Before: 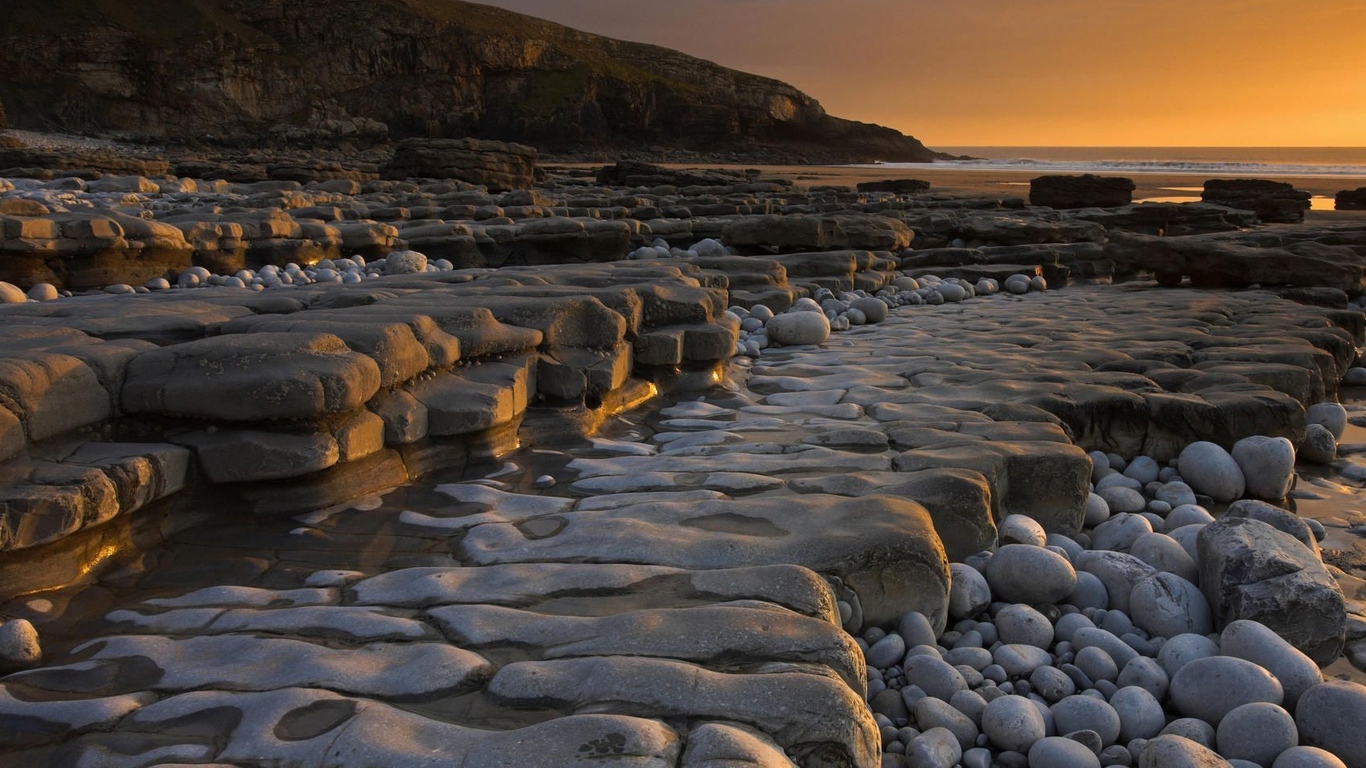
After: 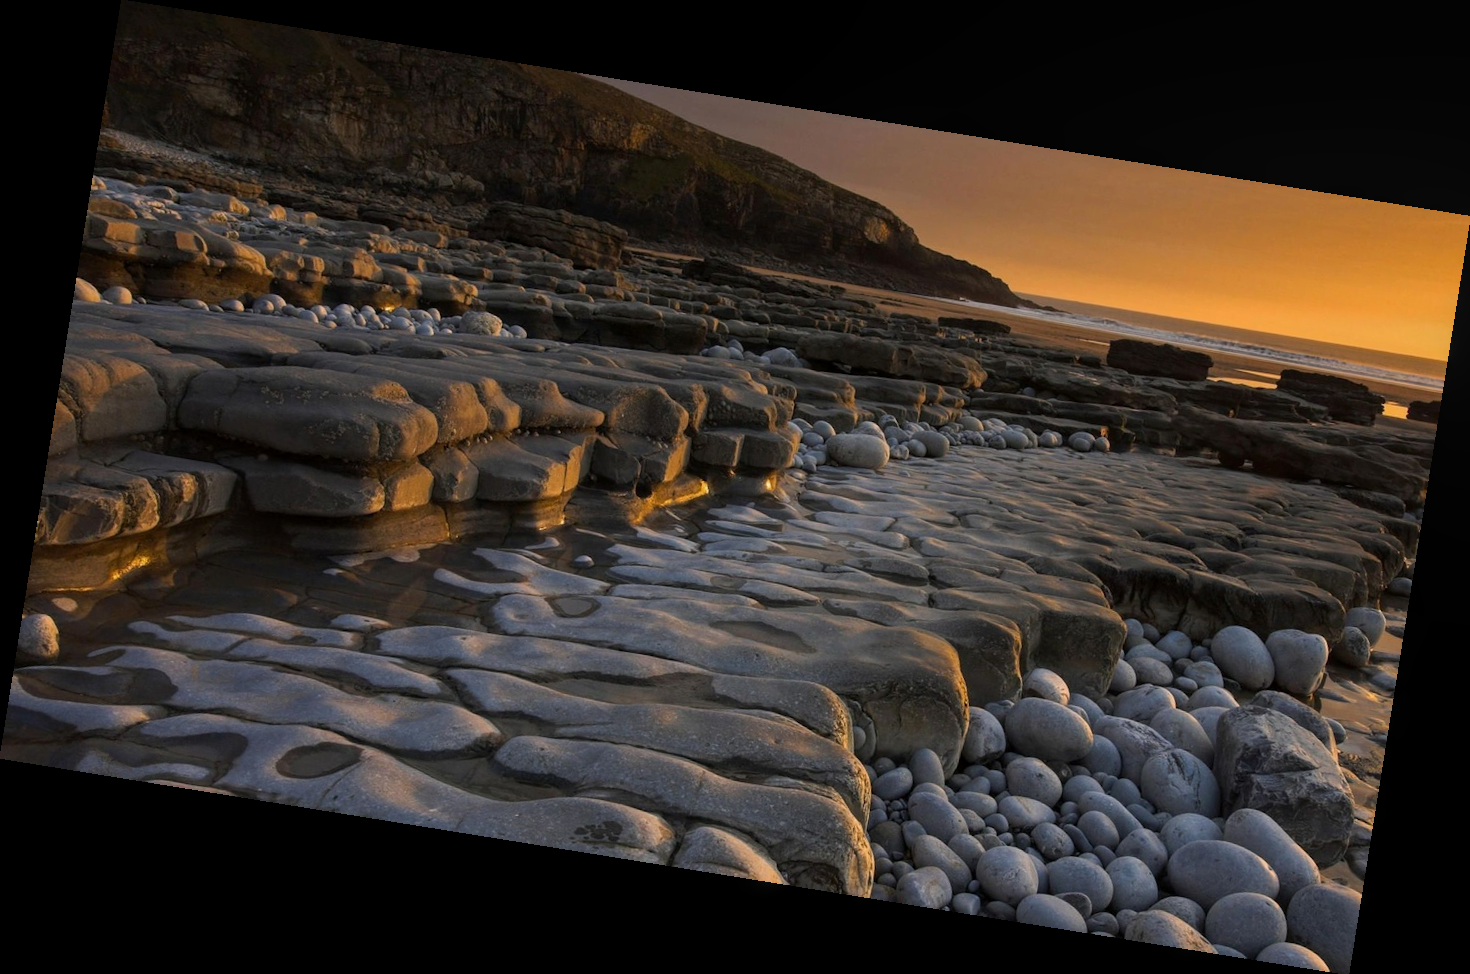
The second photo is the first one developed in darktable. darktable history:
contrast brightness saturation: contrast 0.08, saturation 0.02
rotate and perspective: rotation 9.12°, automatic cropping off
local contrast: detail 110%
